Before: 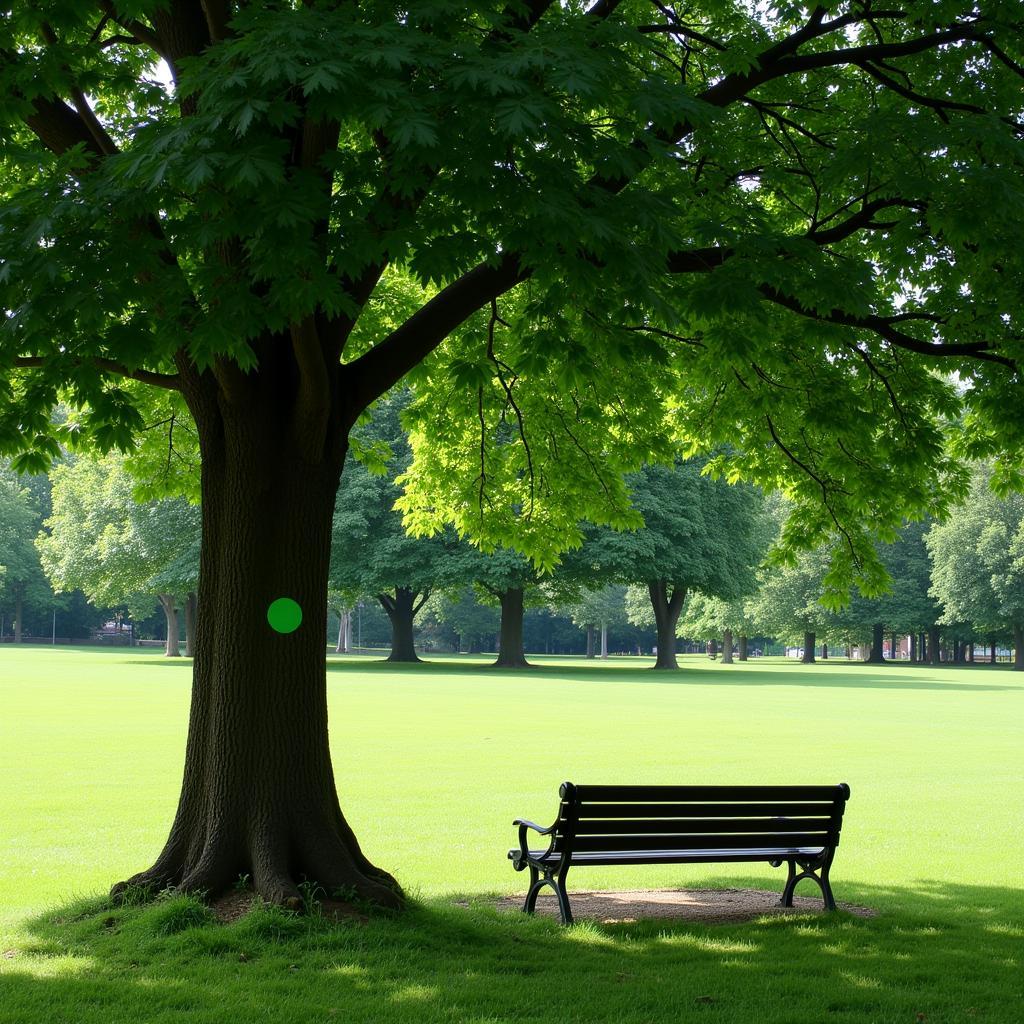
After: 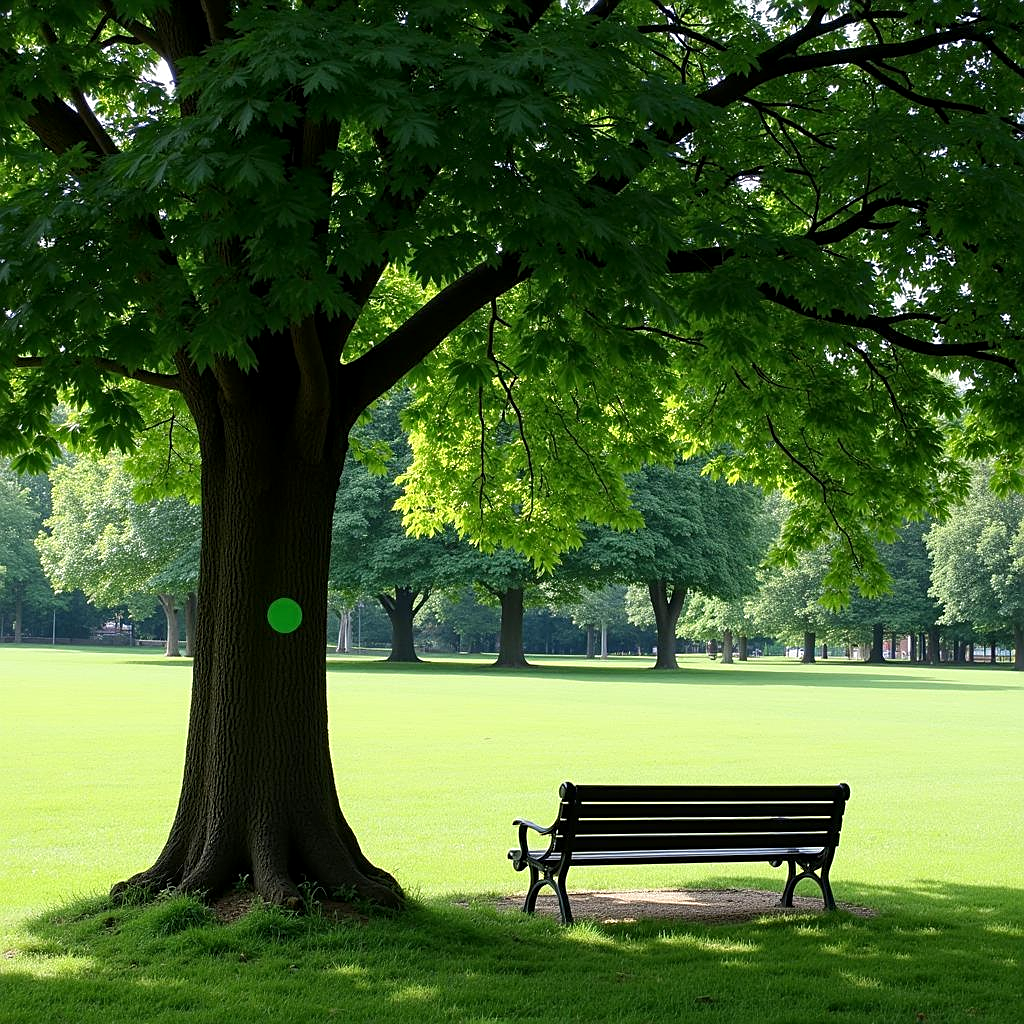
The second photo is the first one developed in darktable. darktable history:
local contrast: highlights 100%, shadows 100%, detail 120%, midtone range 0.2
sharpen: on, module defaults
